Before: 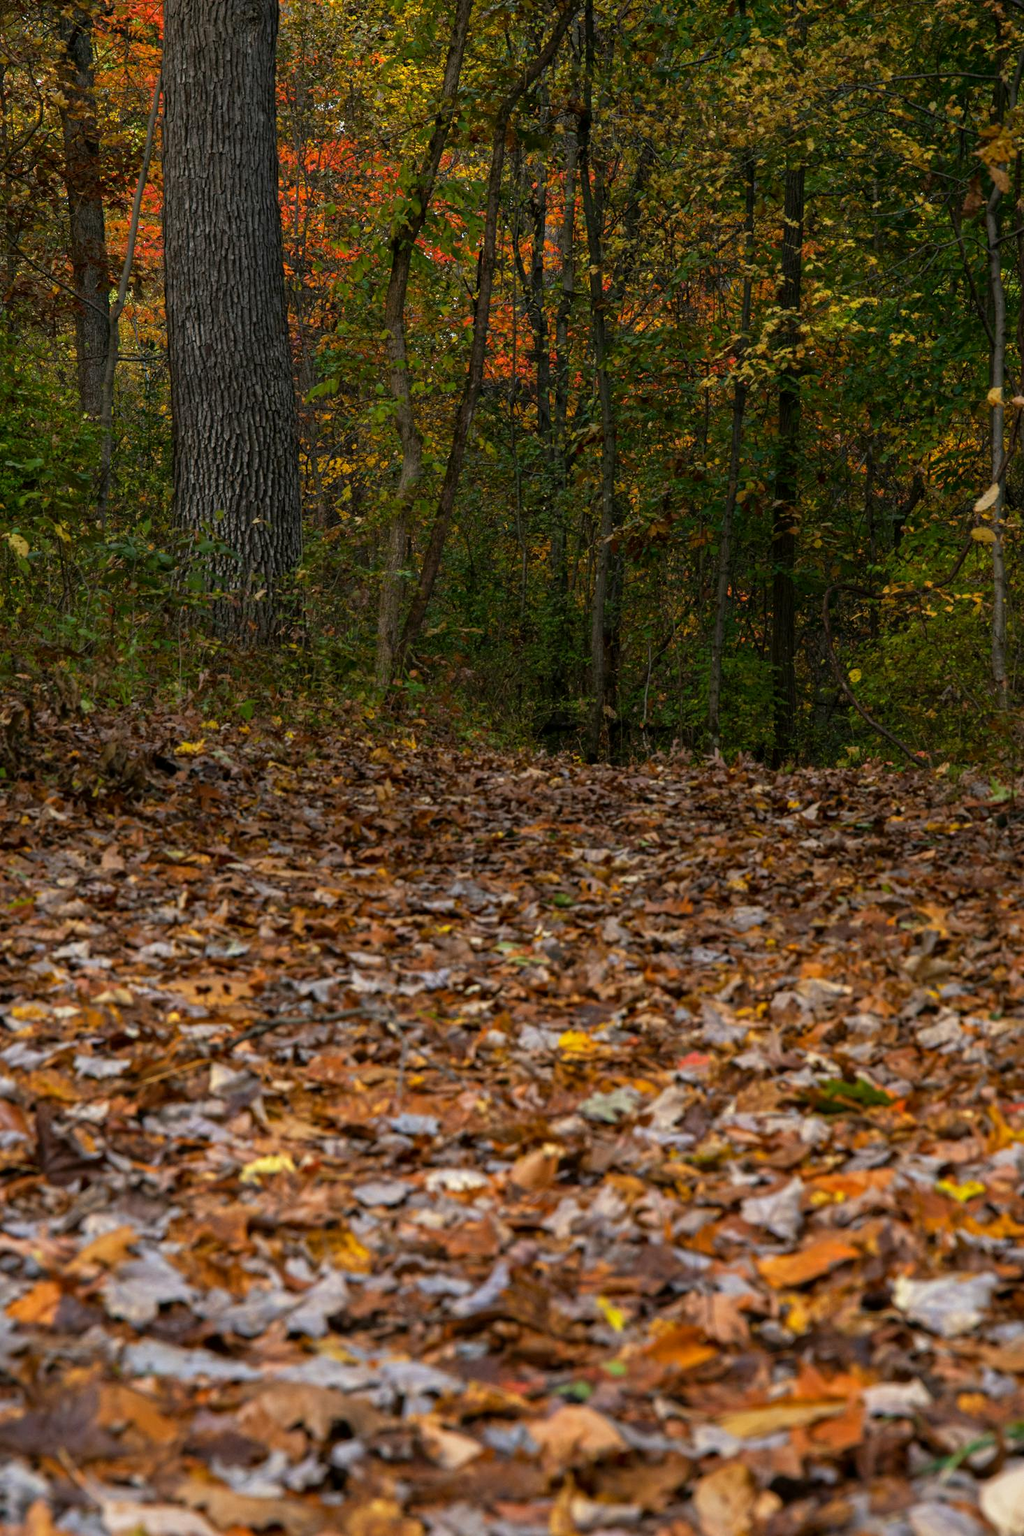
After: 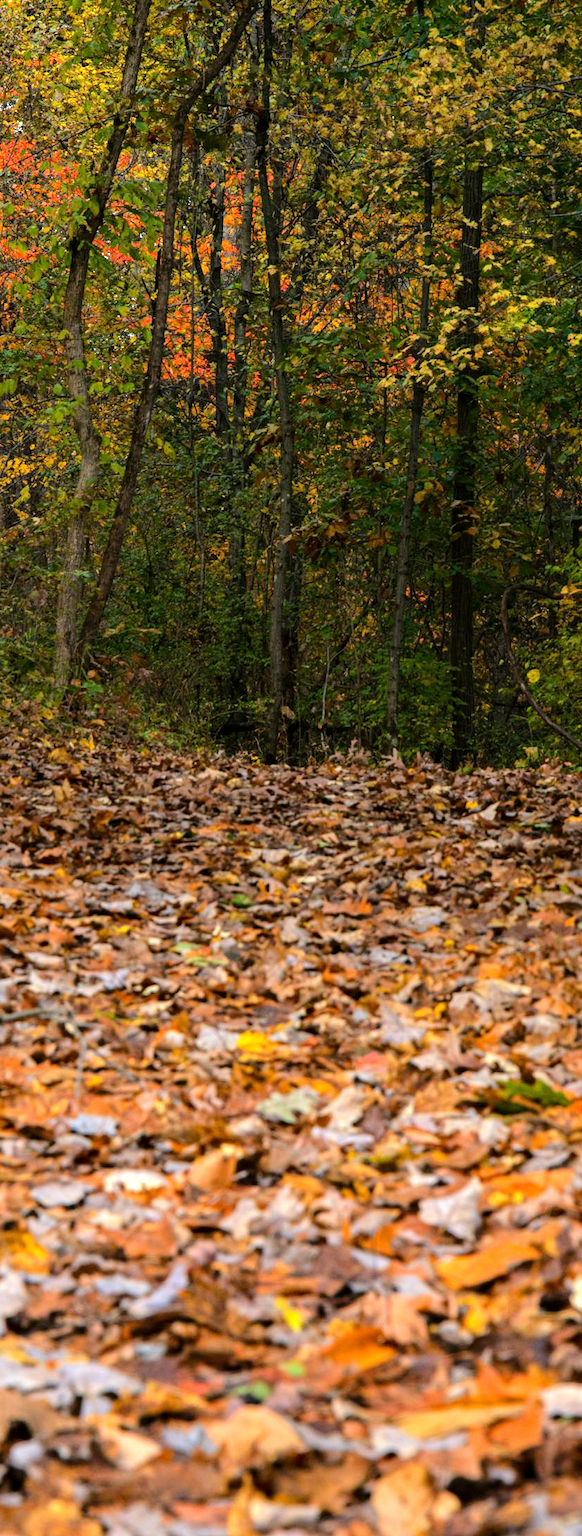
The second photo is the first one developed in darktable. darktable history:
exposure: compensate highlight preservation false
crop: left 31.471%, top 0.004%, right 11.593%
tone equalizer: -8 EV -0.711 EV, -7 EV -0.703 EV, -6 EV -0.581 EV, -5 EV -0.365 EV, -3 EV 0.388 EV, -2 EV 0.6 EV, -1 EV 0.678 EV, +0 EV 0.729 EV
base curve: curves: ch0 [(0, 0) (0.158, 0.273) (0.879, 0.895) (1, 1)]
